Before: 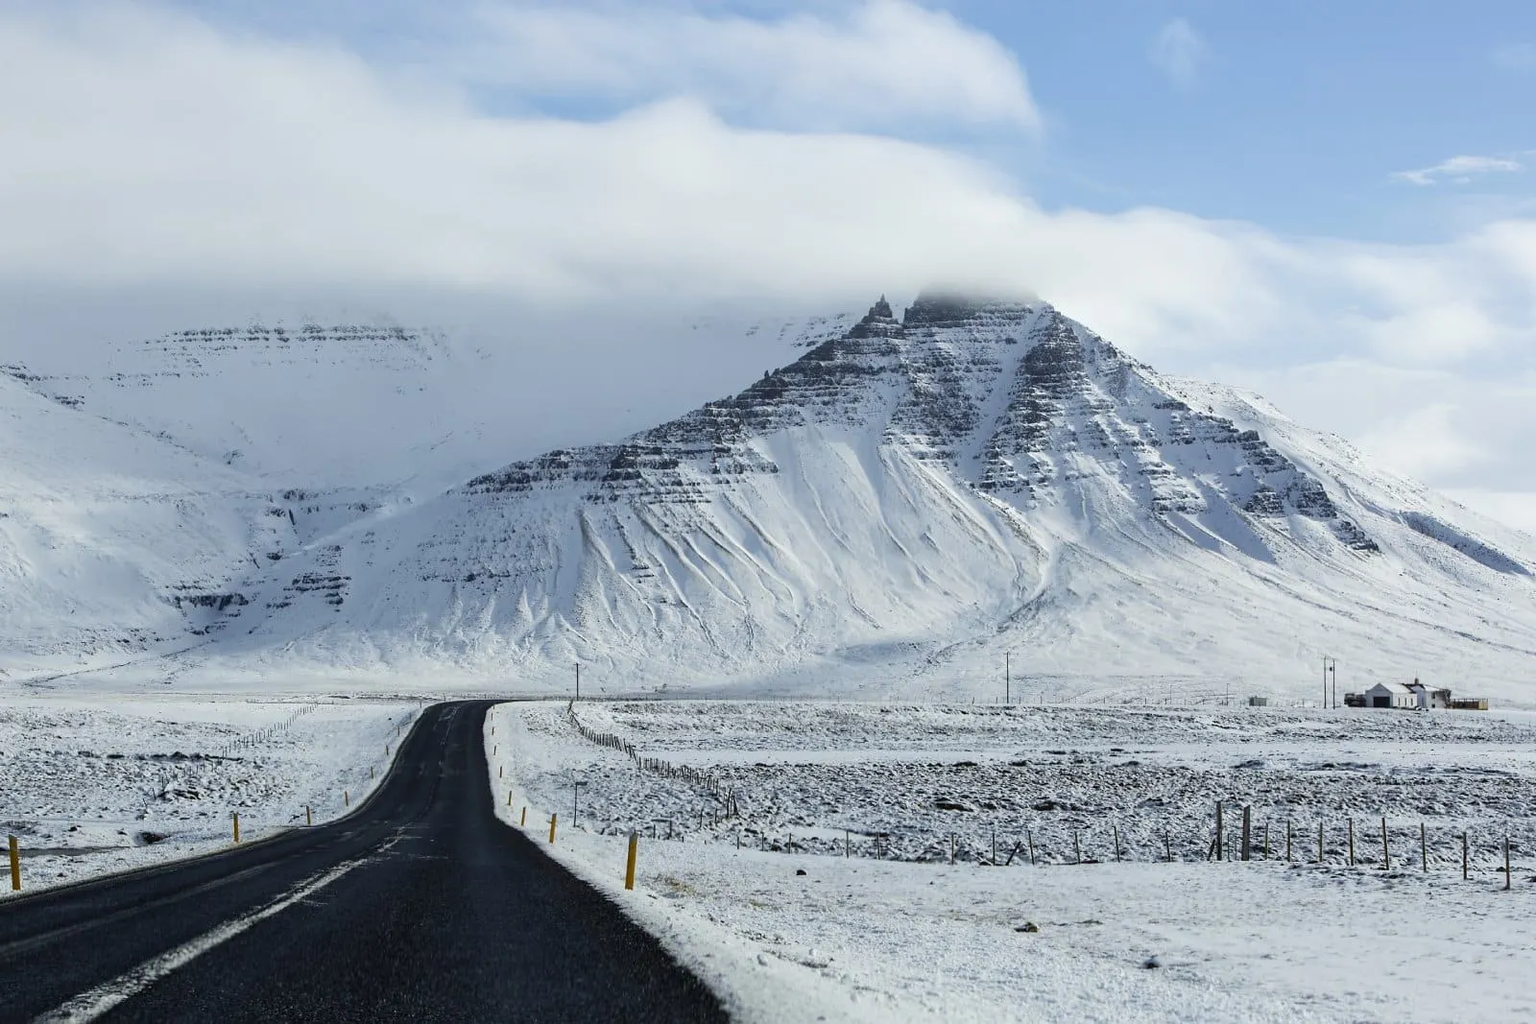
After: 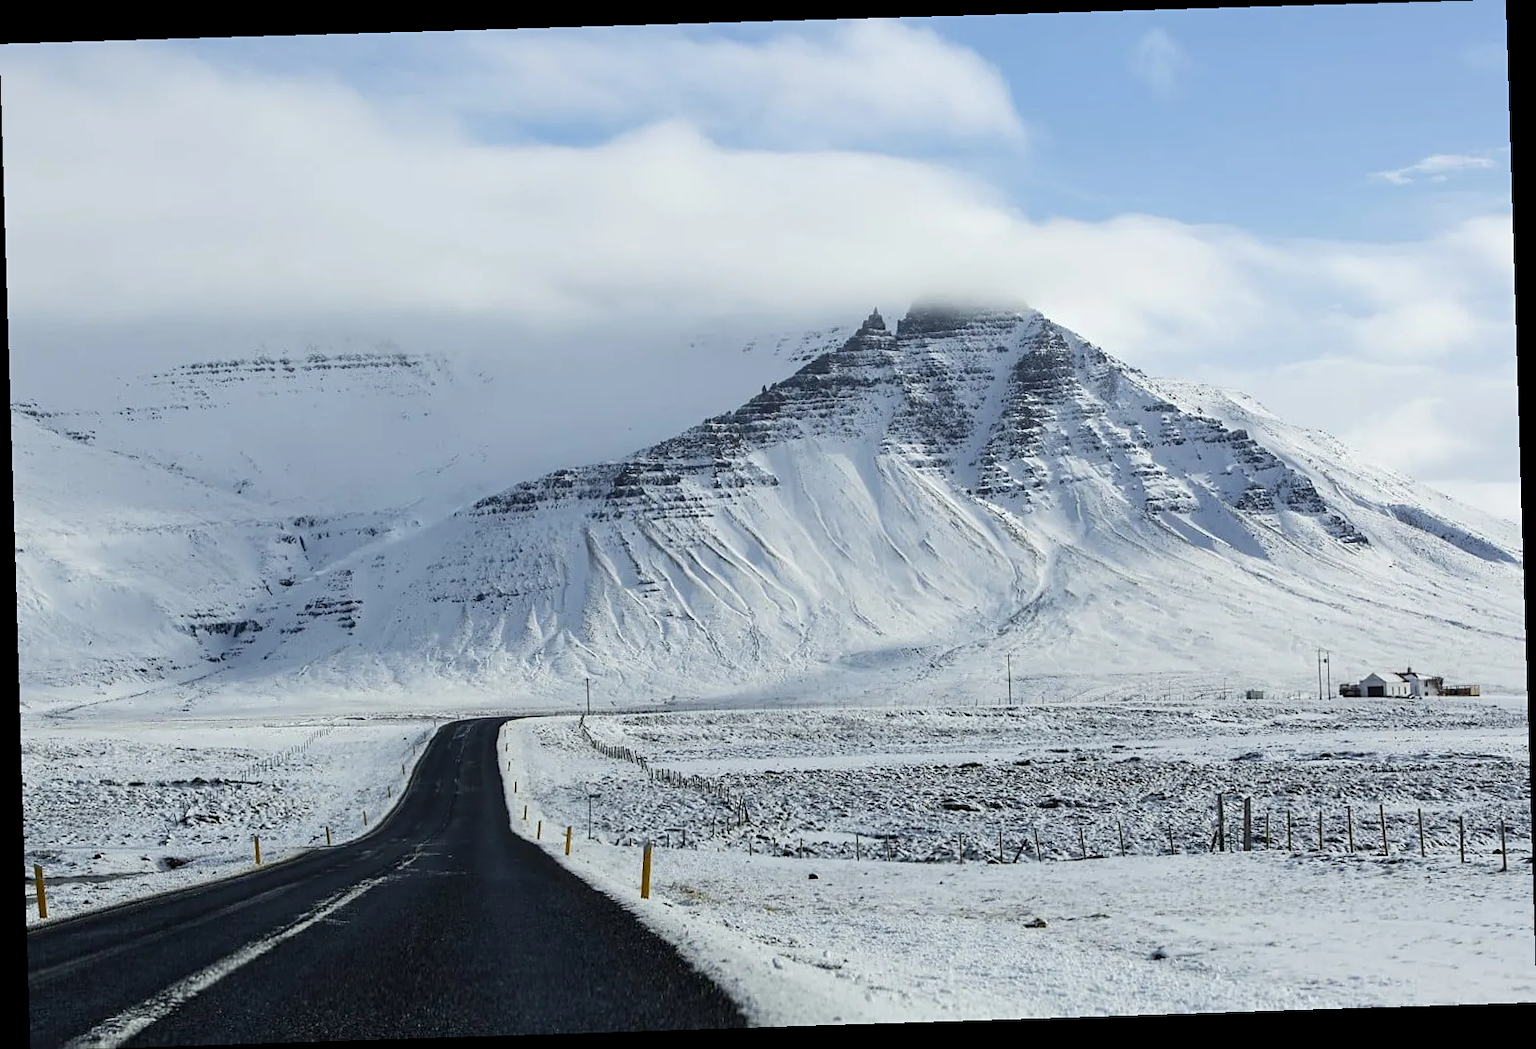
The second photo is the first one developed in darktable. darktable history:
rotate and perspective: rotation -1.77°, lens shift (horizontal) 0.004, automatic cropping off
sharpen: amount 0.2
